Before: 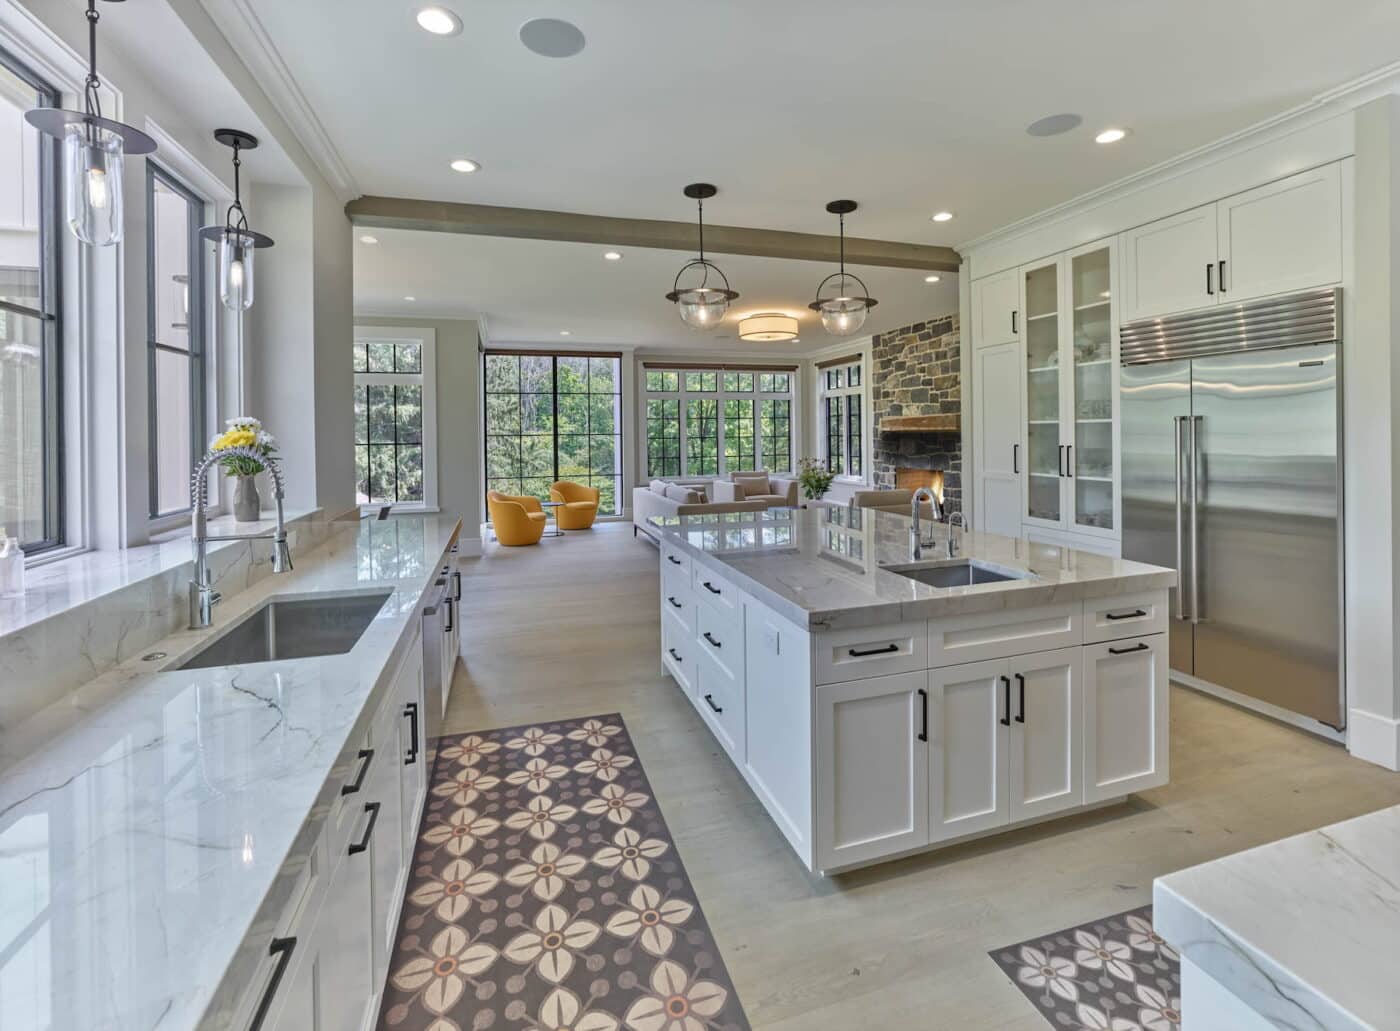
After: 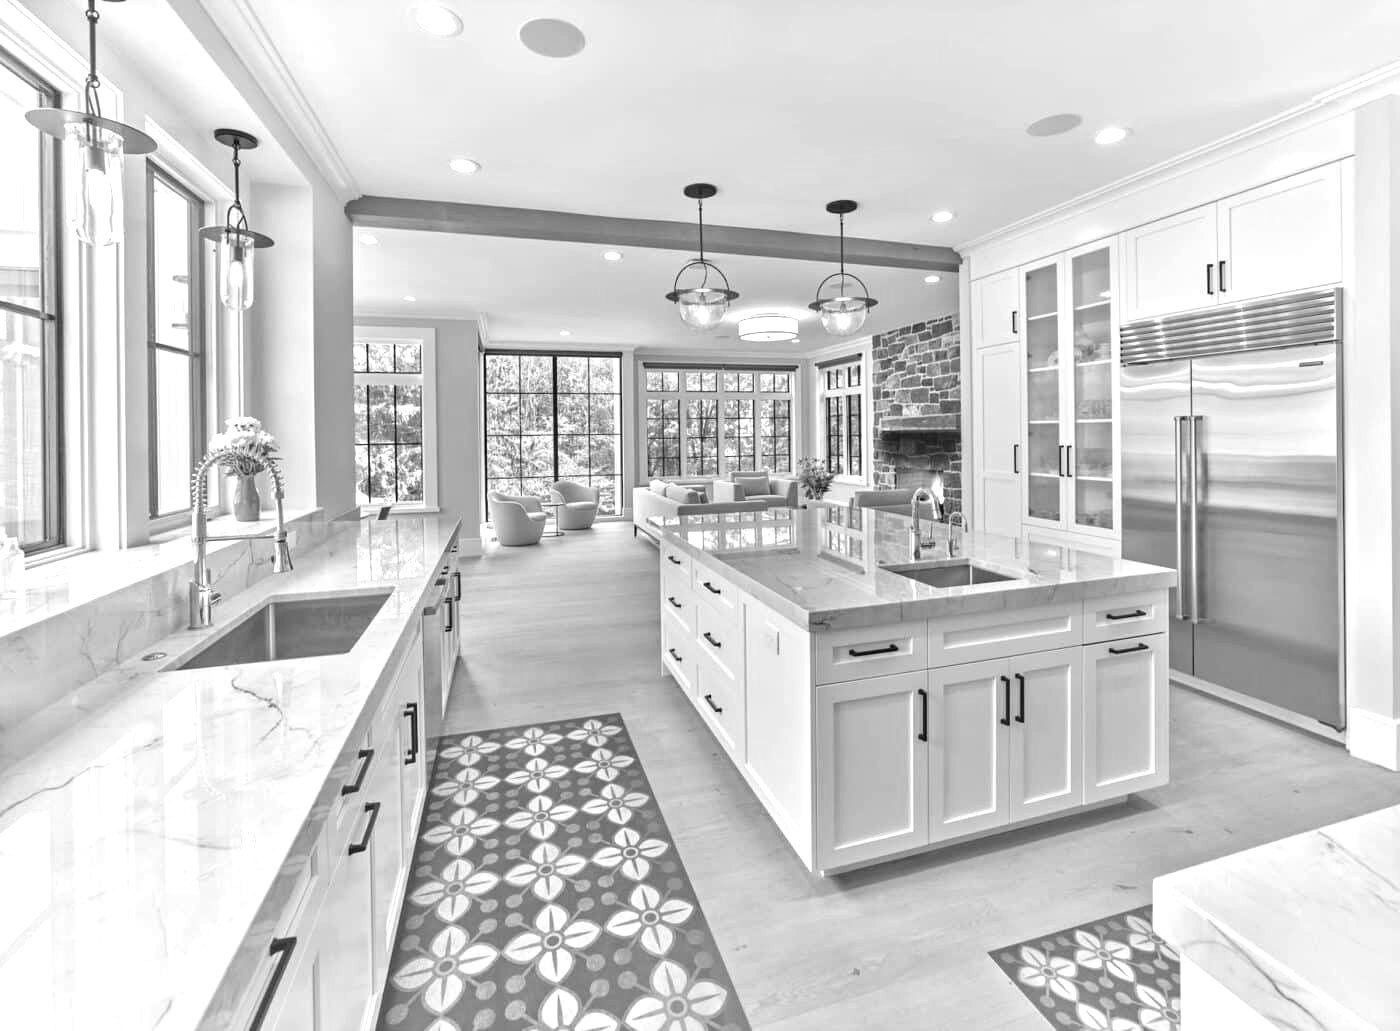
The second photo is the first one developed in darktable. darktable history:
exposure: black level correction 0, exposure 1 EV, compensate exposure bias true, compensate highlight preservation false
monochrome: a 32, b 64, size 2.3
